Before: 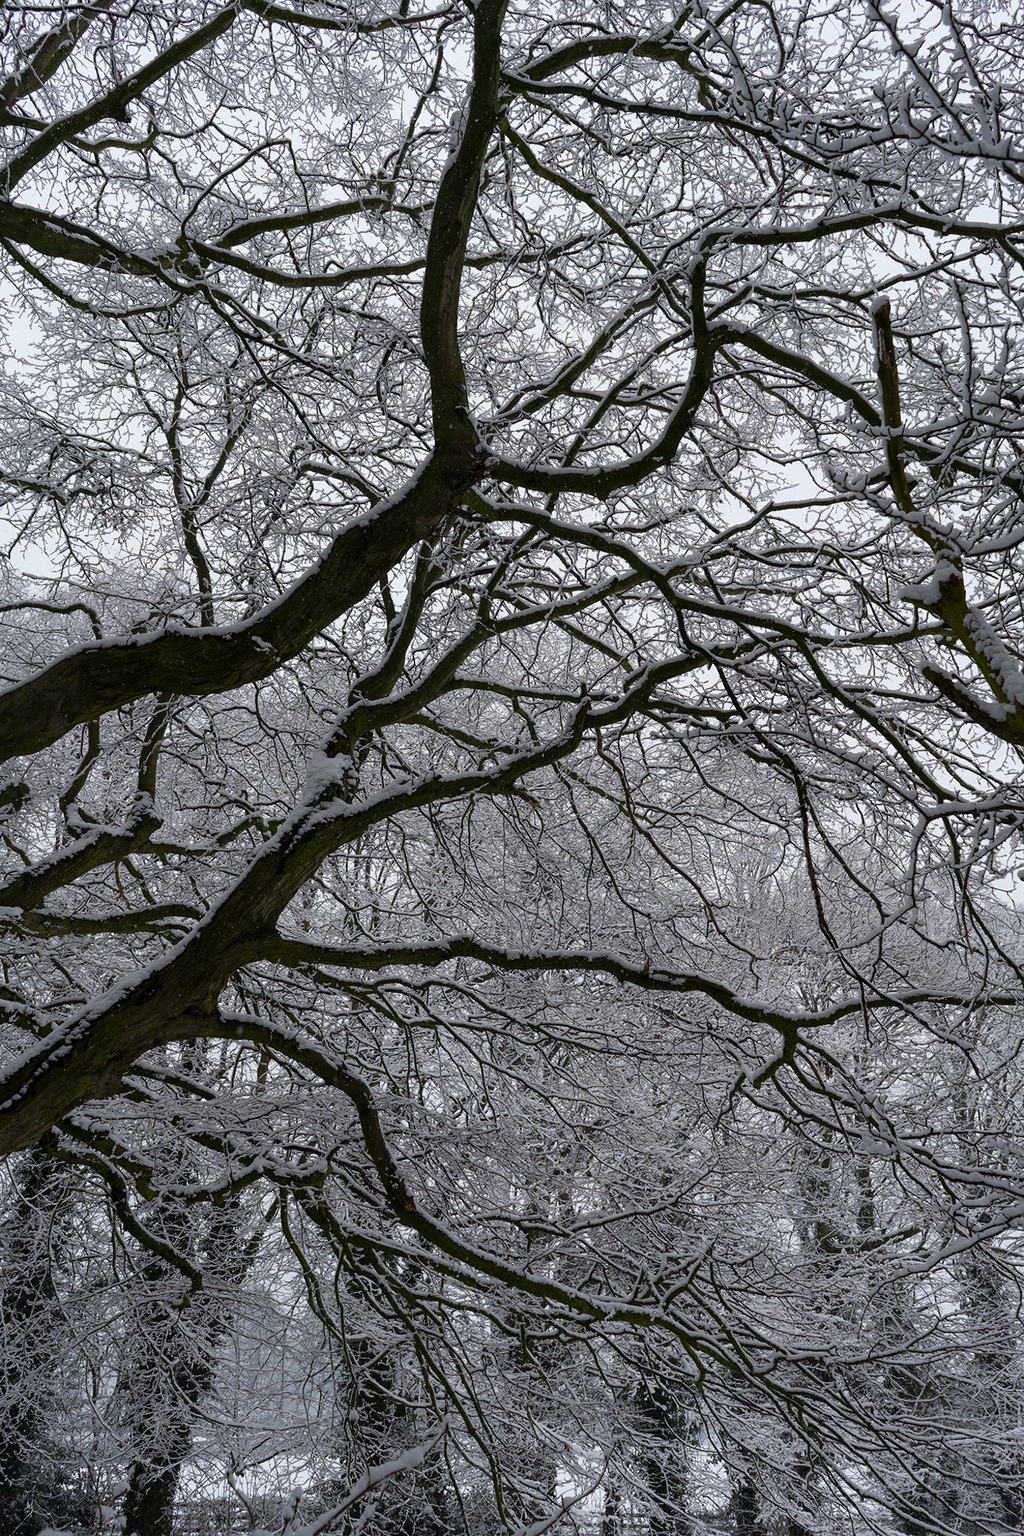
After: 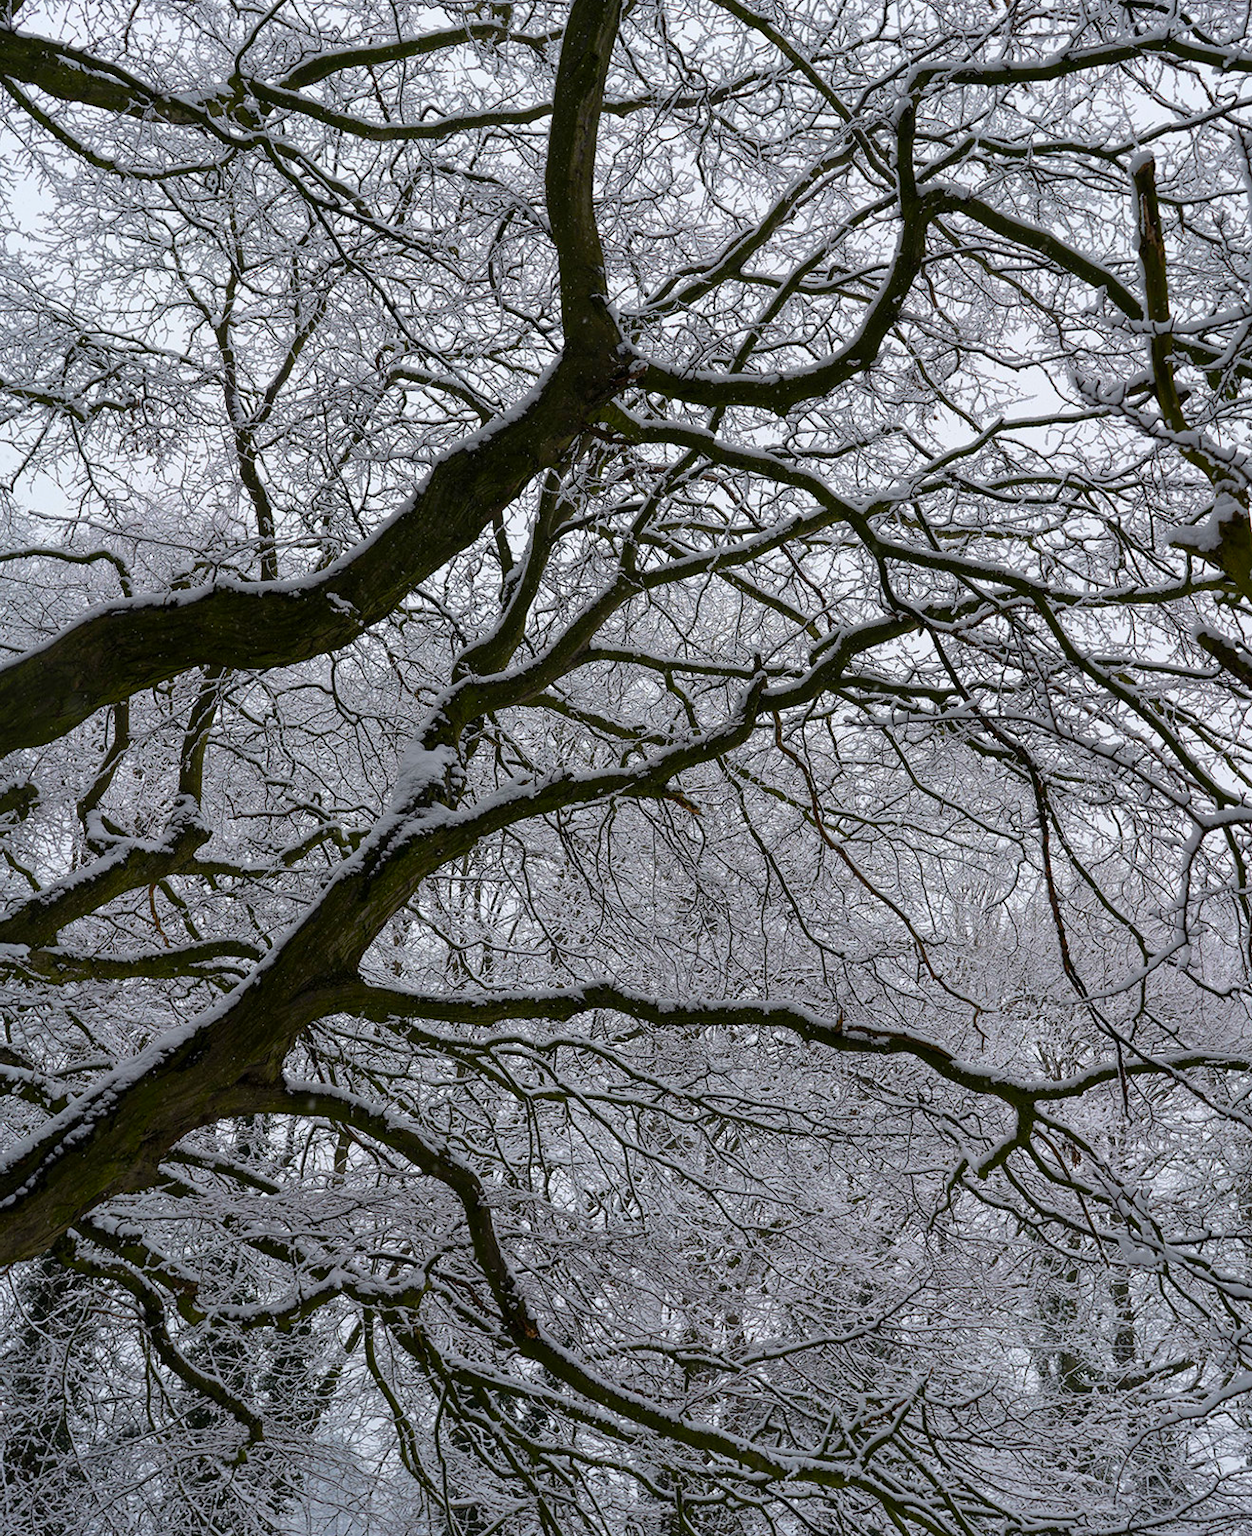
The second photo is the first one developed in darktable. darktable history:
color balance rgb: perceptual saturation grading › global saturation 25%, perceptual brilliance grading › mid-tones 10%, perceptual brilliance grading › shadows 15%, global vibrance 20%
crop and rotate: angle 0.03°, top 11.643%, right 5.651%, bottom 11.189%
